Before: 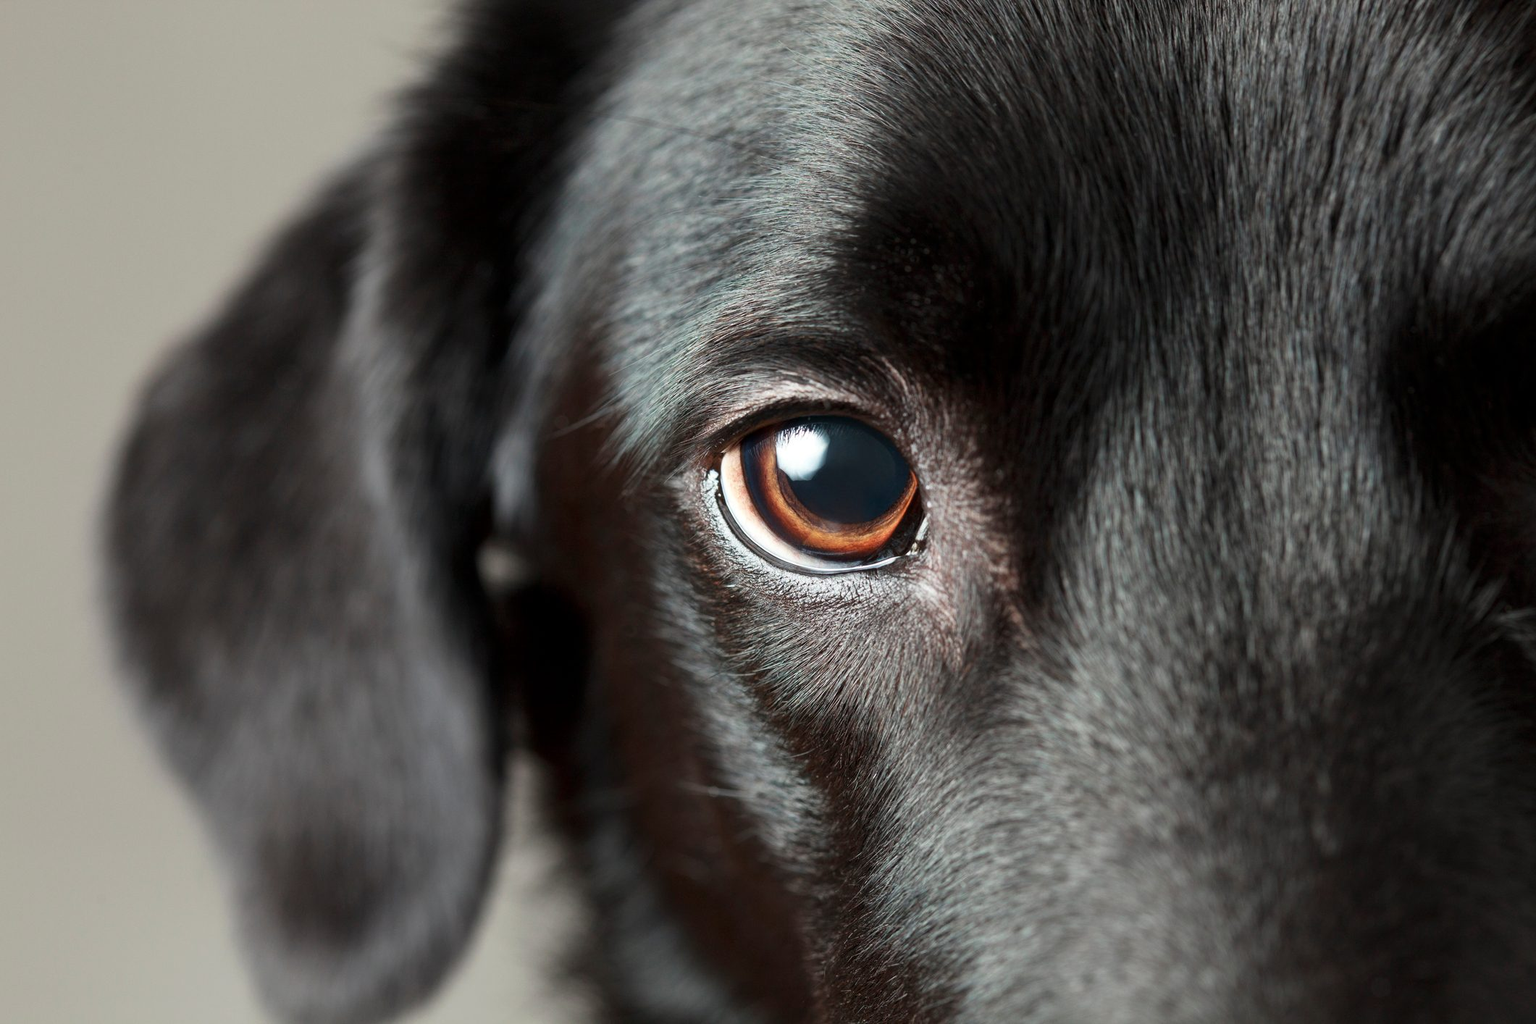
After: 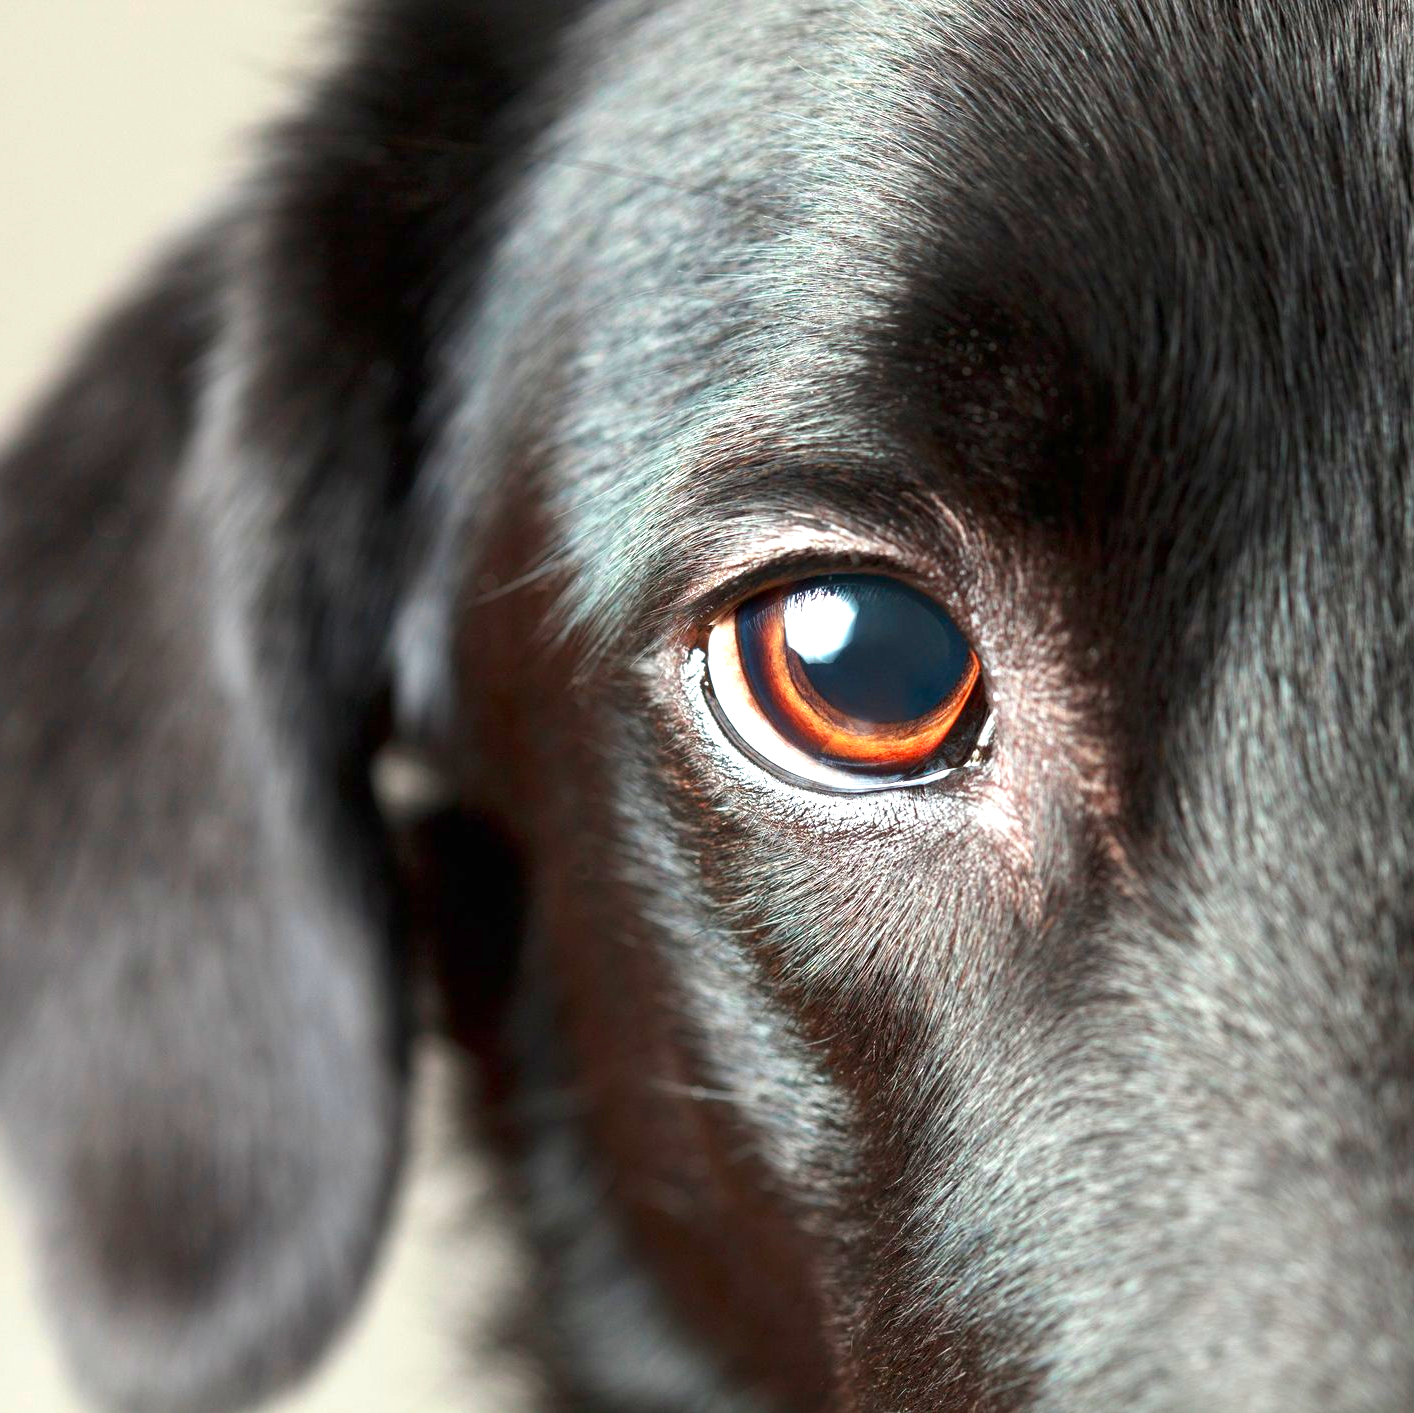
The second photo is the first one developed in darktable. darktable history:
exposure: black level correction 0, exposure 1 EV, compensate exposure bias true, compensate highlight preservation false
color correction: saturation 1.32
crop and rotate: left 13.537%, right 19.796%
